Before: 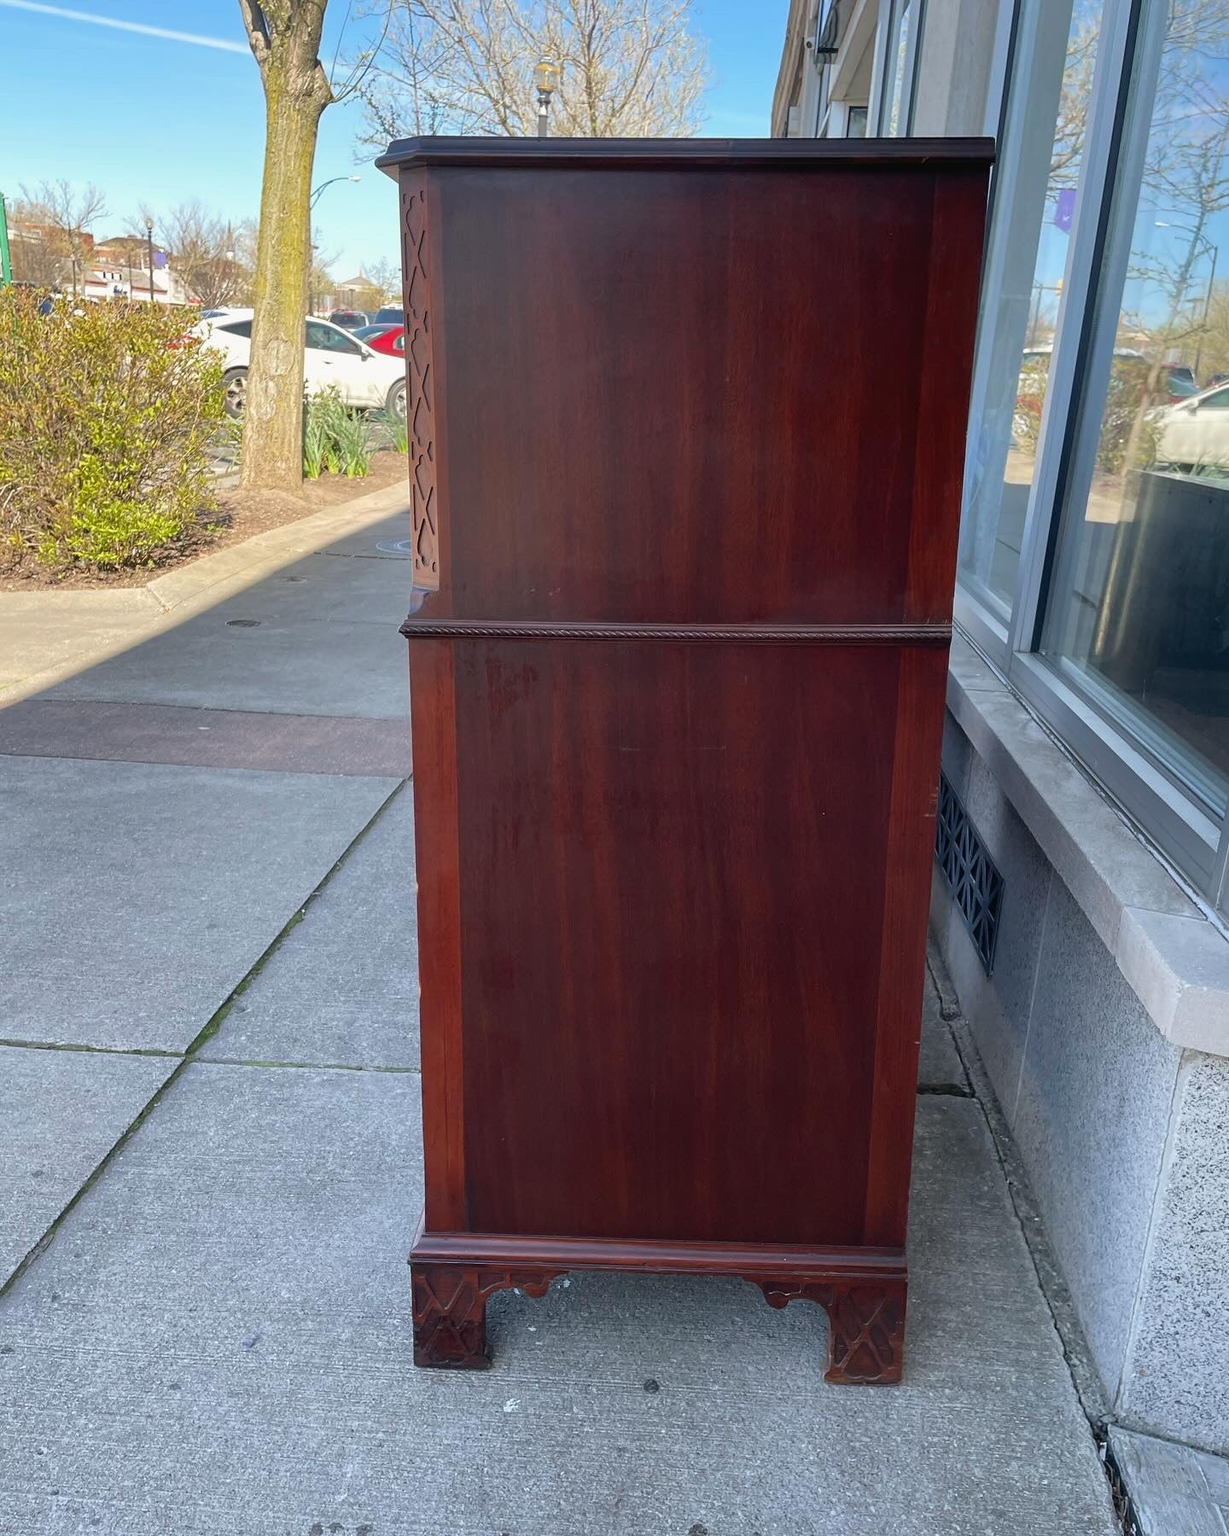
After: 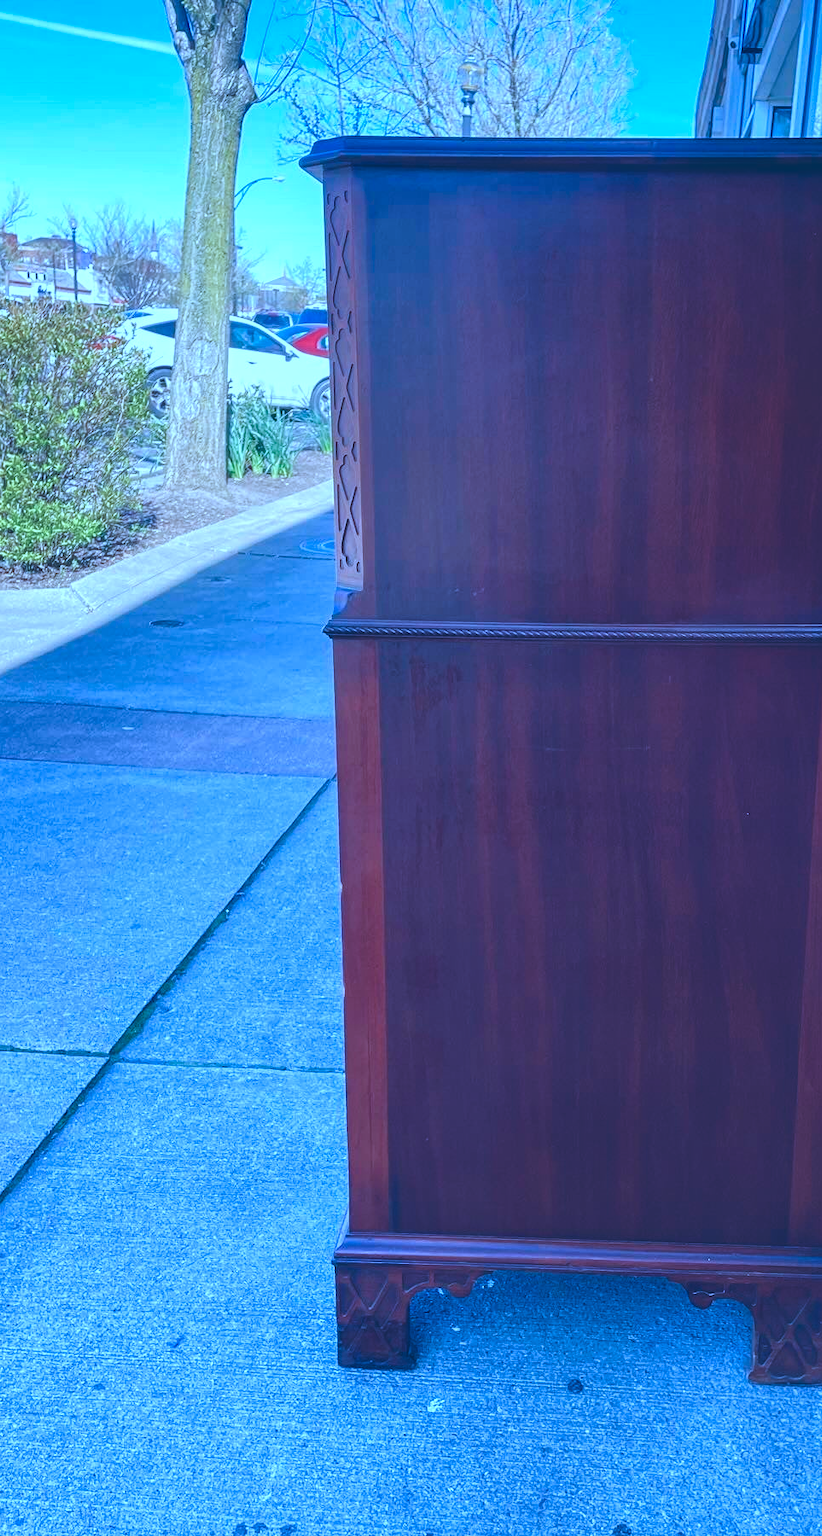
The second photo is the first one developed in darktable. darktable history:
color balance rgb: power › chroma 0.244%, power › hue 62.09°, global offset › luminance 0.485%, perceptual saturation grading › global saturation 25.168%, perceptual saturation grading › highlights -50.277%, perceptual saturation grading › shadows 30.341%, global vibrance 20%
exposure: black level correction -0.021, exposure -0.03 EV, compensate highlight preservation false
crop and rotate: left 6.217%, right 26.801%
local contrast: on, module defaults
color calibration: gray › normalize channels true, illuminant as shot in camera, x 0.464, y 0.417, temperature 2675.69 K, gamut compression 0.007
